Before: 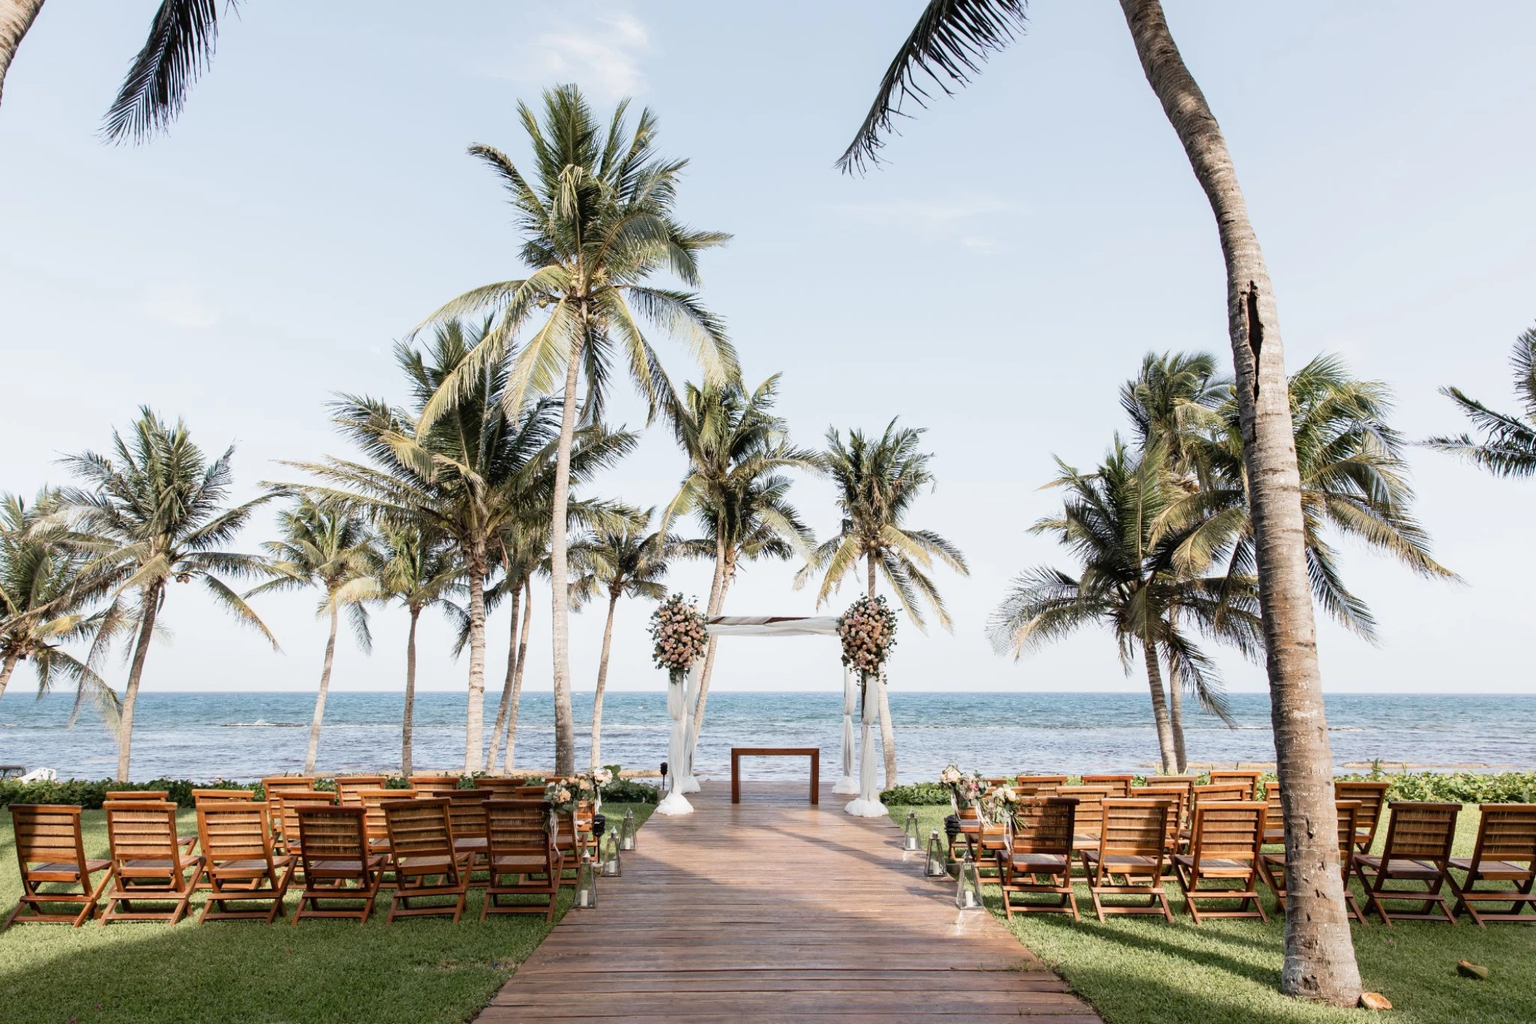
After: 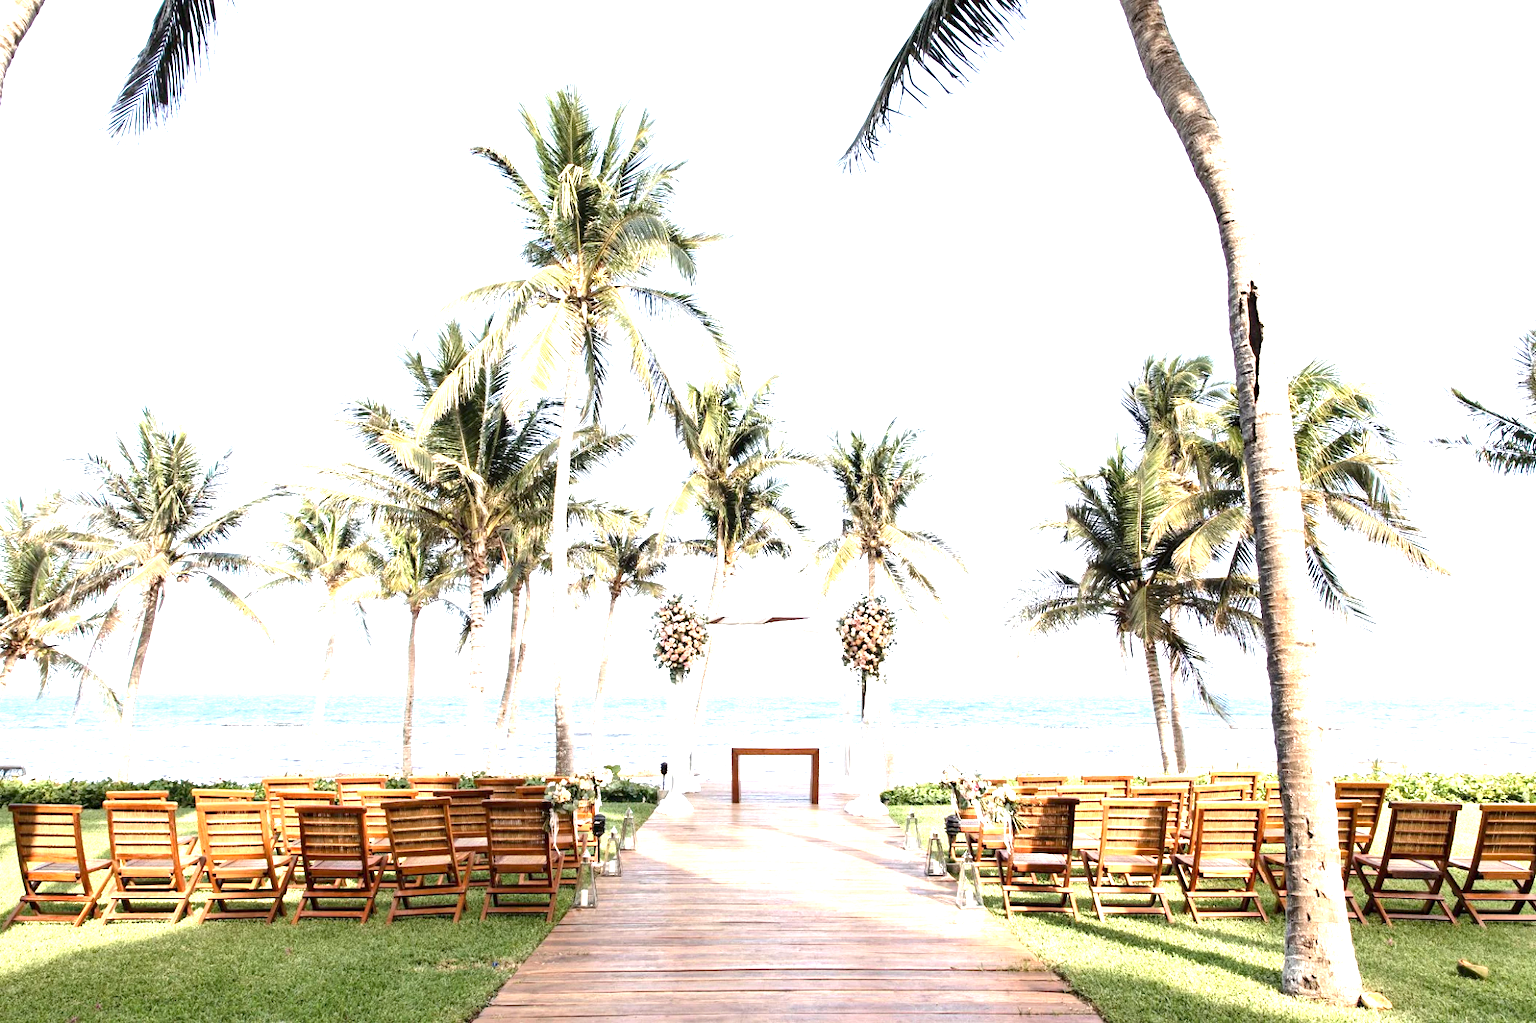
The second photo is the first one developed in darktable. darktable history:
contrast brightness saturation: contrast 0.102, brightness 0.02, saturation 0.021
exposure: black level correction 0.001, exposure 1.656 EV, compensate highlight preservation false
